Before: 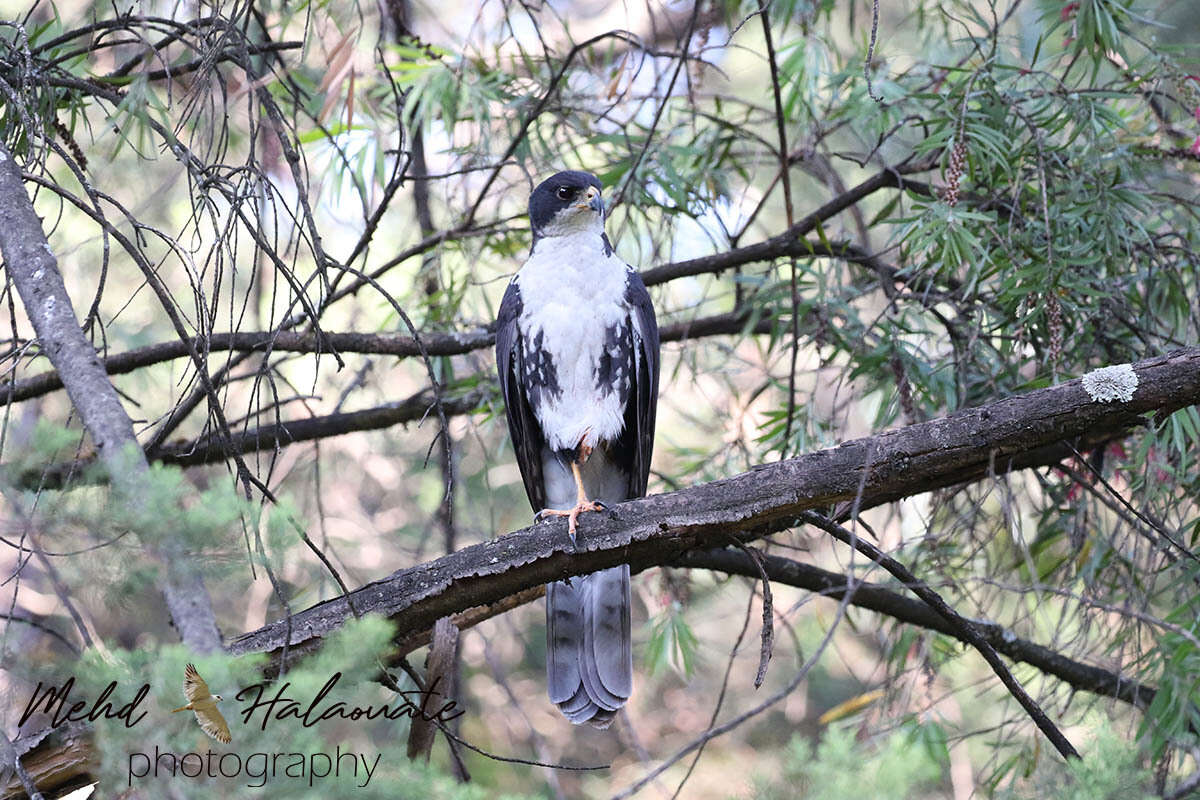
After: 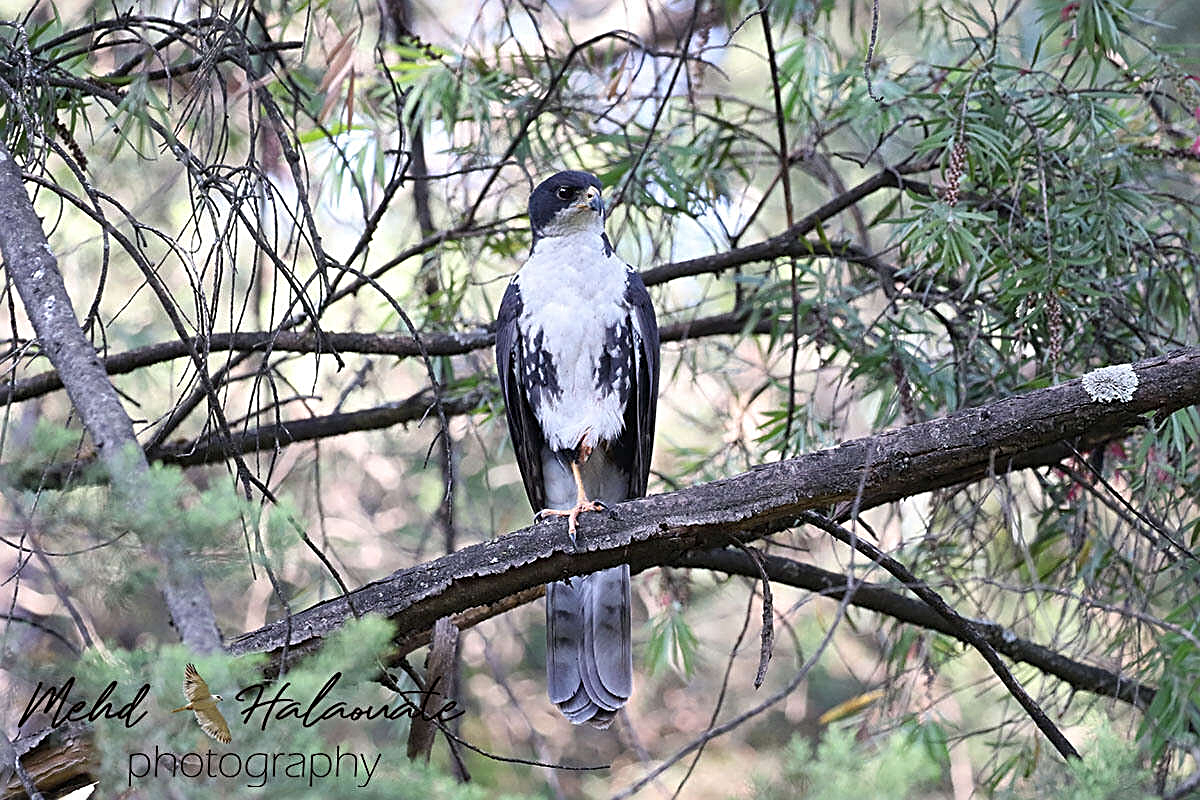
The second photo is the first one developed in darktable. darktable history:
shadows and highlights: radius 133.51, soften with gaussian
sharpen: radius 2.532, amount 0.625
